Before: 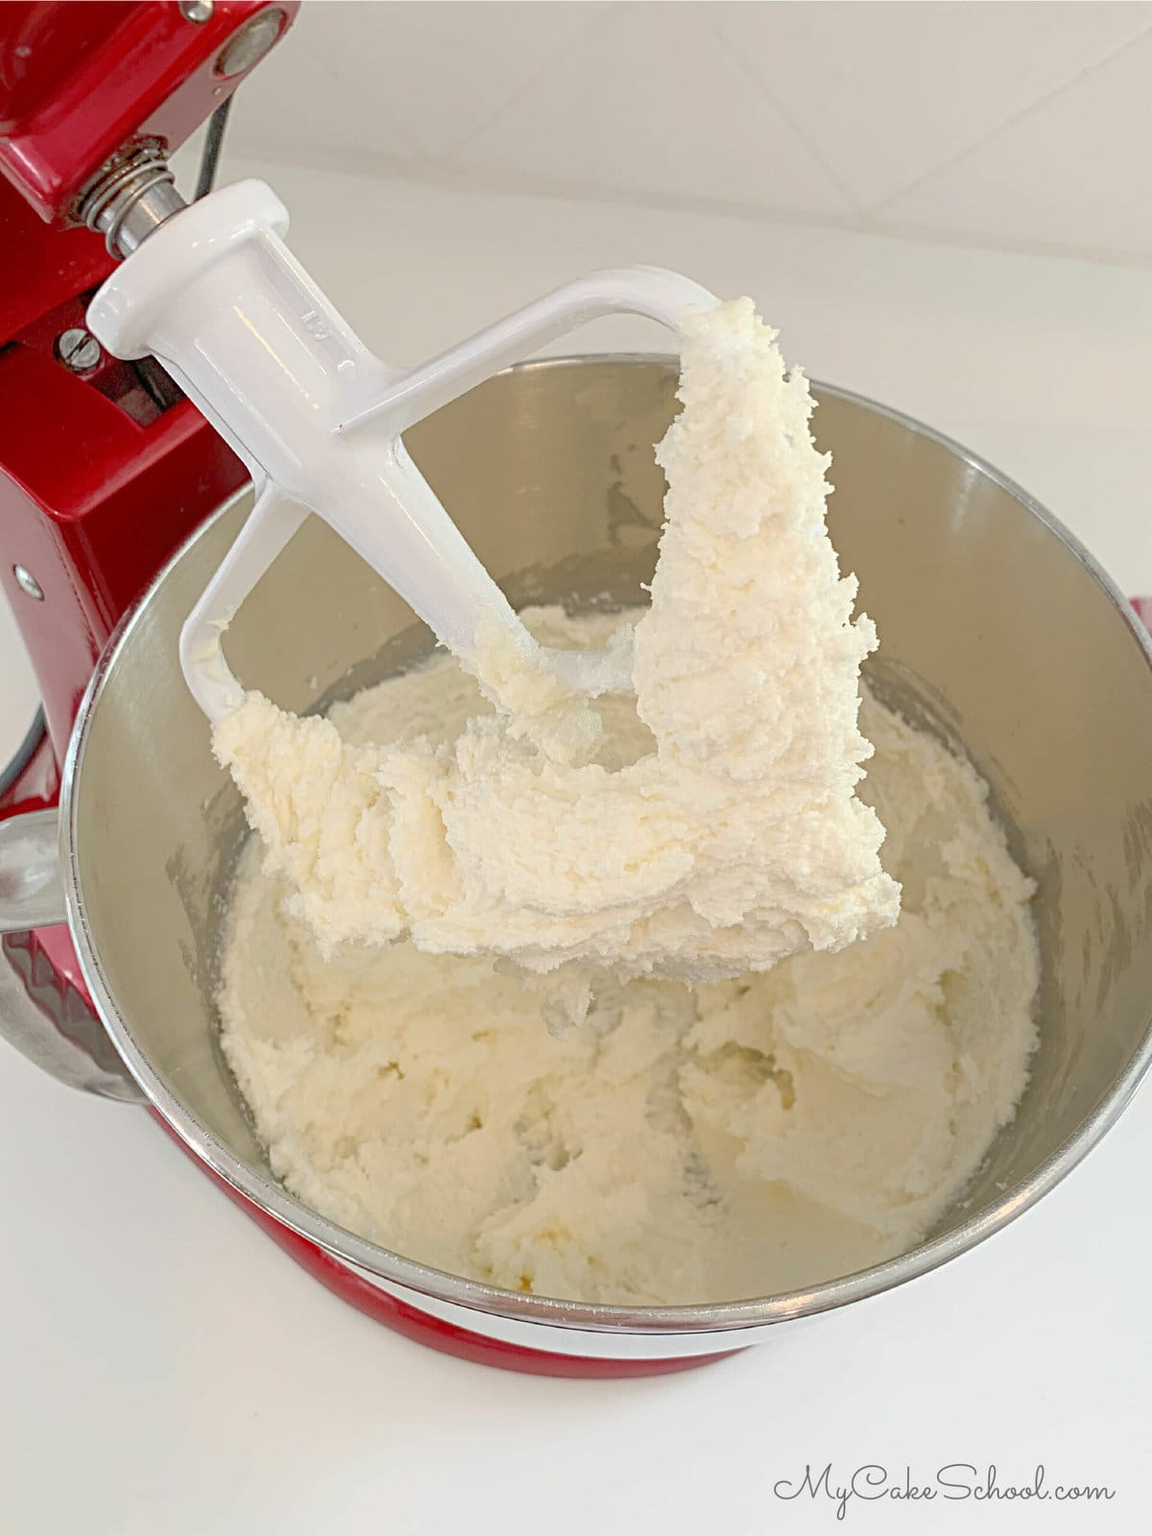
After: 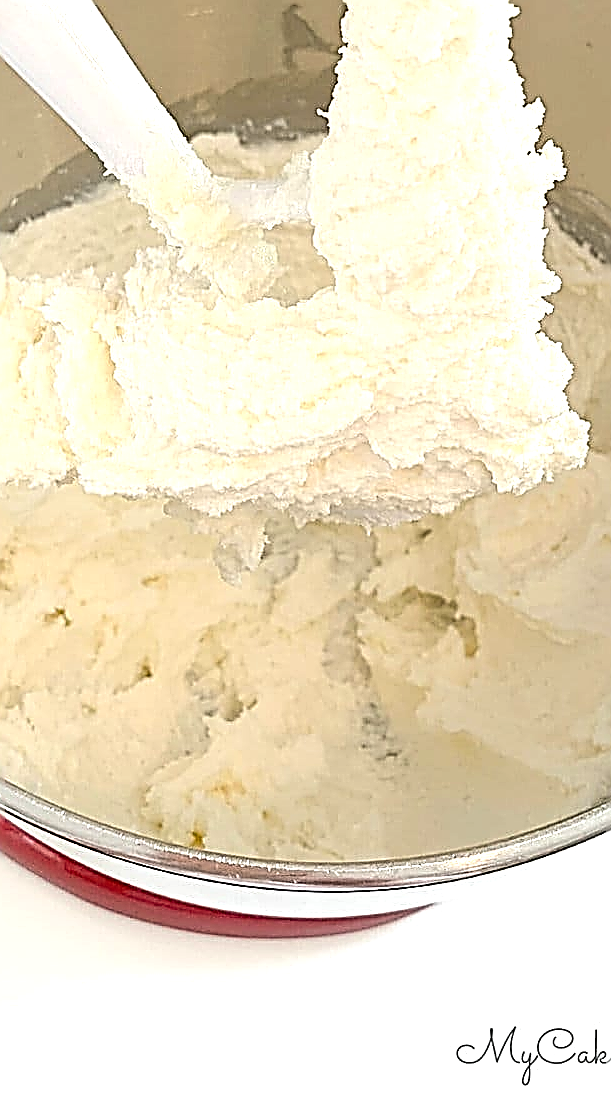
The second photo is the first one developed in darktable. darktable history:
sharpen: amount 1.861
crop and rotate: left 29.237%, top 31.152%, right 19.807%
tone equalizer: -8 EV -0.75 EV, -7 EV -0.7 EV, -6 EV -0.6 EV, -5 EV -0.4 EV, -3 EV 0.4 EV, -2 EV 0.6 EV, -1 EV 0.7 EV, +0 EV 0.75 EV, edges refinement/feathering 500, mask exposure compensation -1.57 EV, preserve details no
